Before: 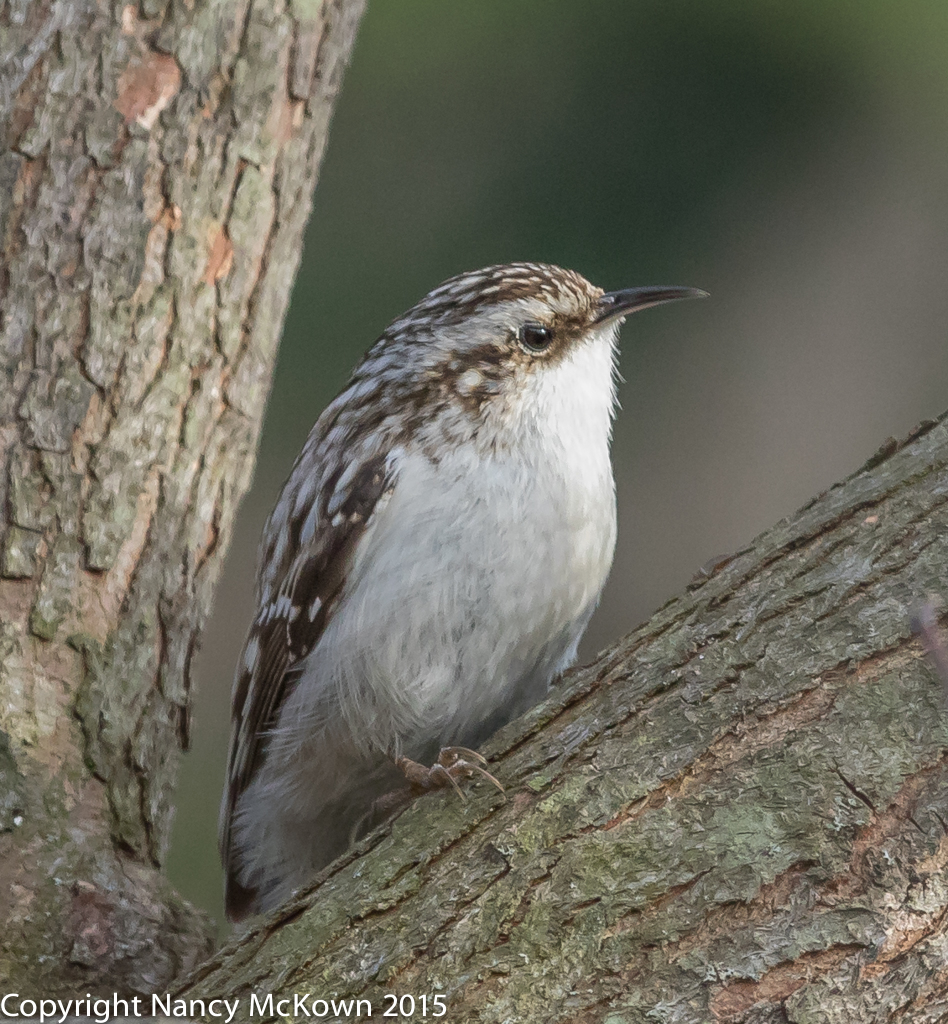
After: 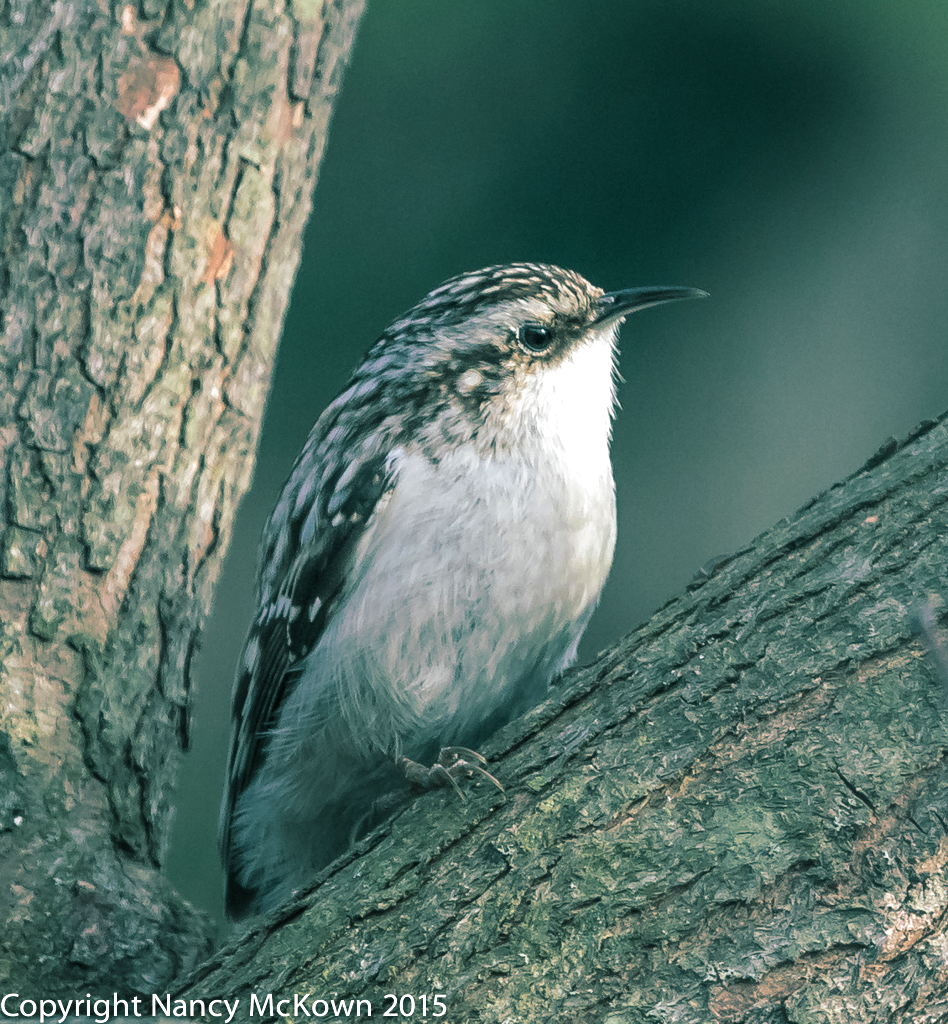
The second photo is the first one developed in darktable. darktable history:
split-toning: shadows › hue 183.6°, shadows › saturation 0.52, highlights › hue 0°, highlights › saturation 0
color balance rgb: shadows lift › luminance -20%, power › hue 72.24°, highlights gain › luminance 15%, global offset › hue 171.6°, perceptual saturation grading › highlights -15%, perceptual saturation grading › shadows 25%, global vibrance 35%, contrast 10%
